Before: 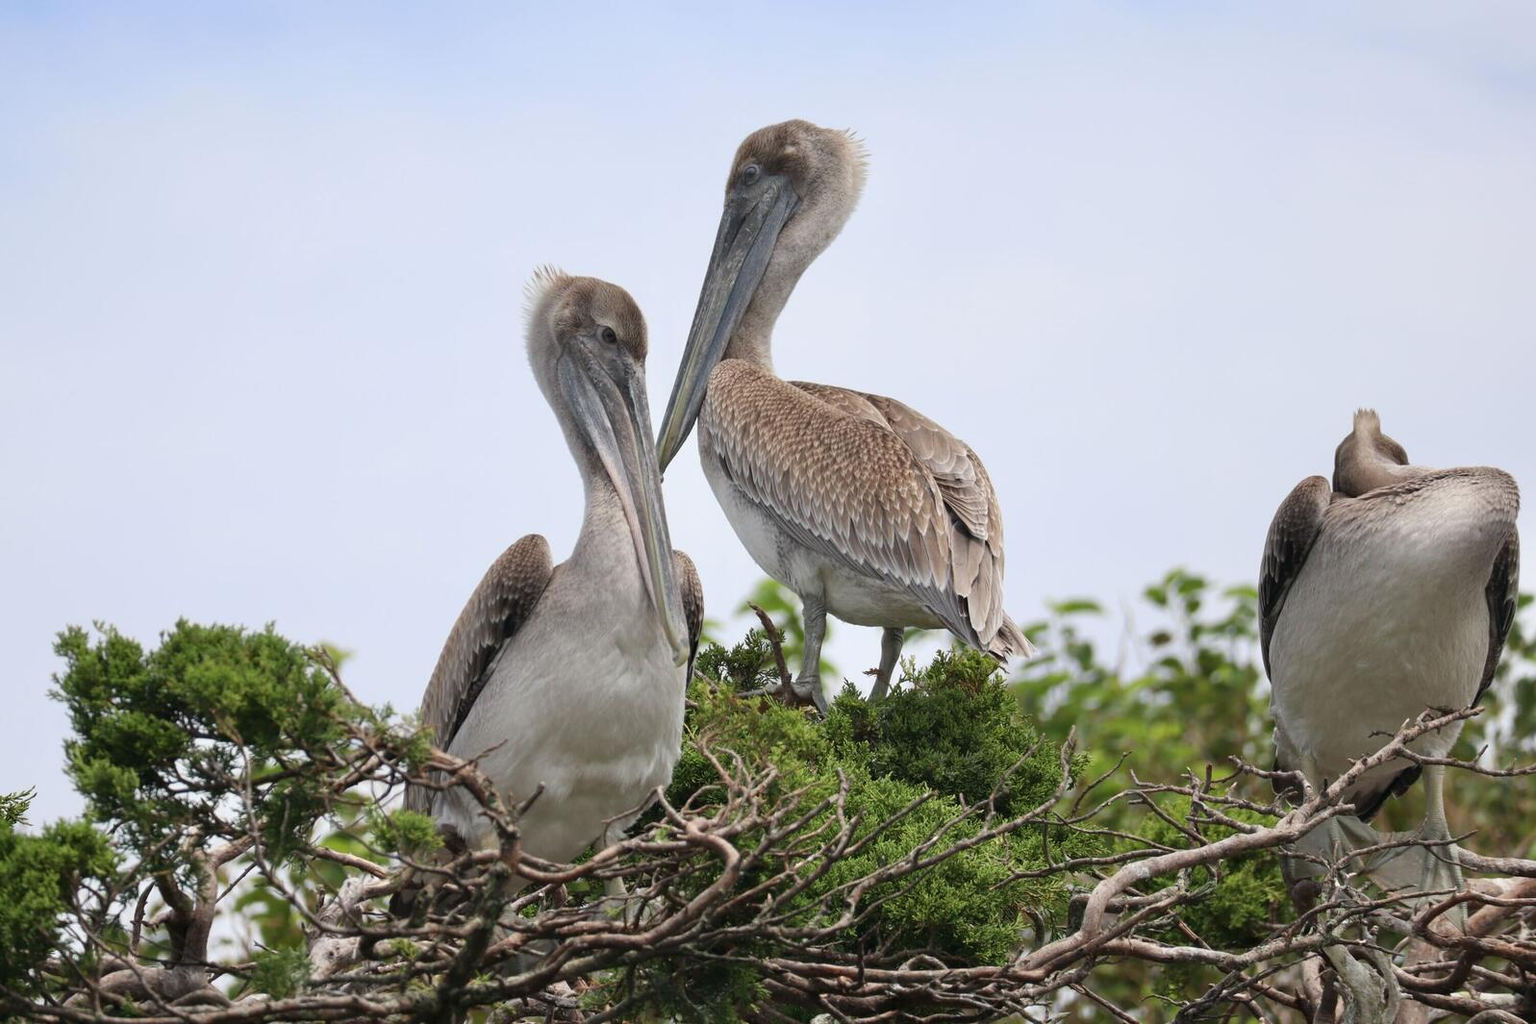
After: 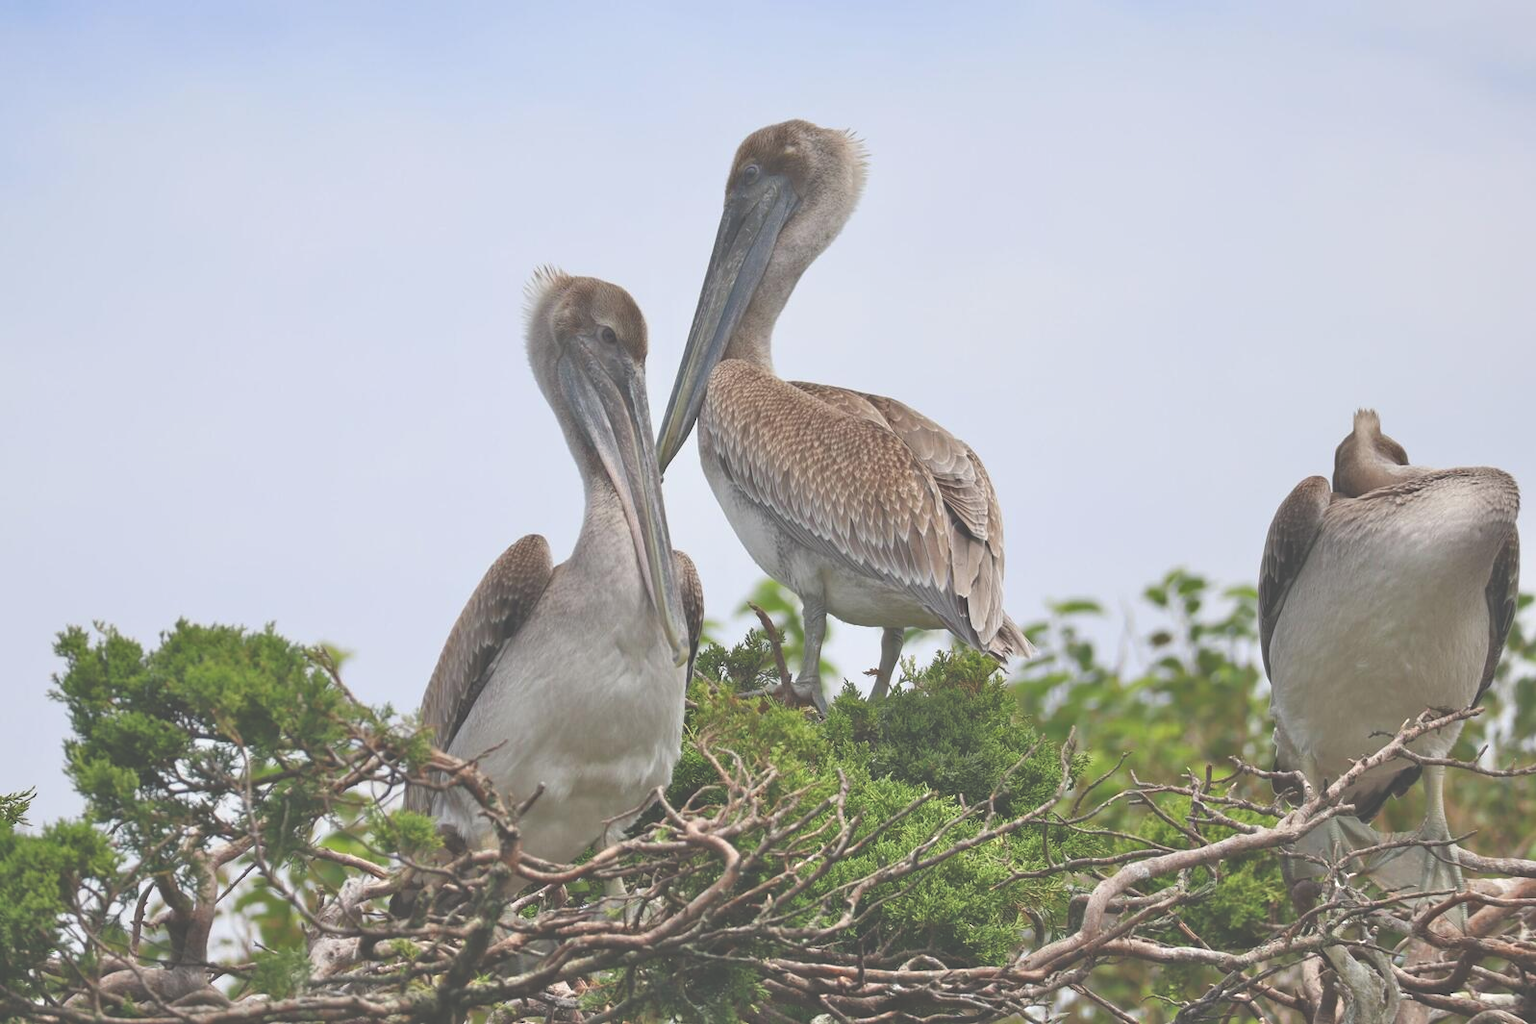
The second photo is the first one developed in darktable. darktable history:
tone equalizer: -7 EV 0.161 EV, -6 EV 0.597 EV, -5 EV 1.16 EV, -4 EV 1.32 EV, -3 EV 1.16 EV, -2 EV 0.6 EV, -1 EV 0.15 EV
exposure: black level correction -0.025, exposure -0.117 EV, compensate highlight preservation false
